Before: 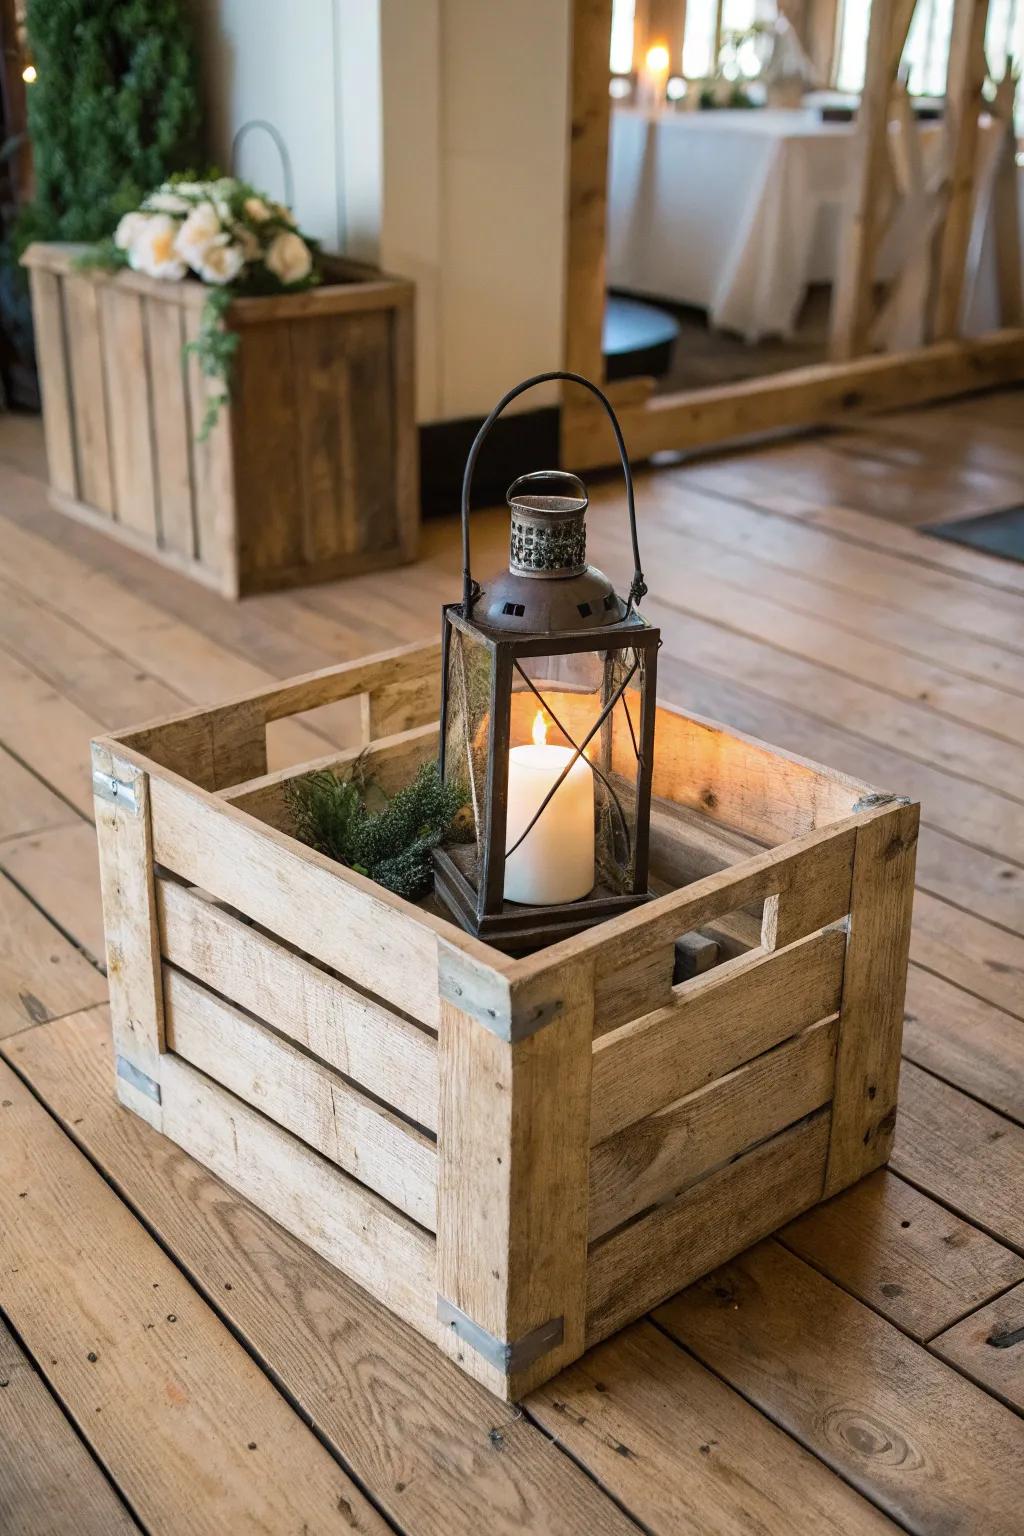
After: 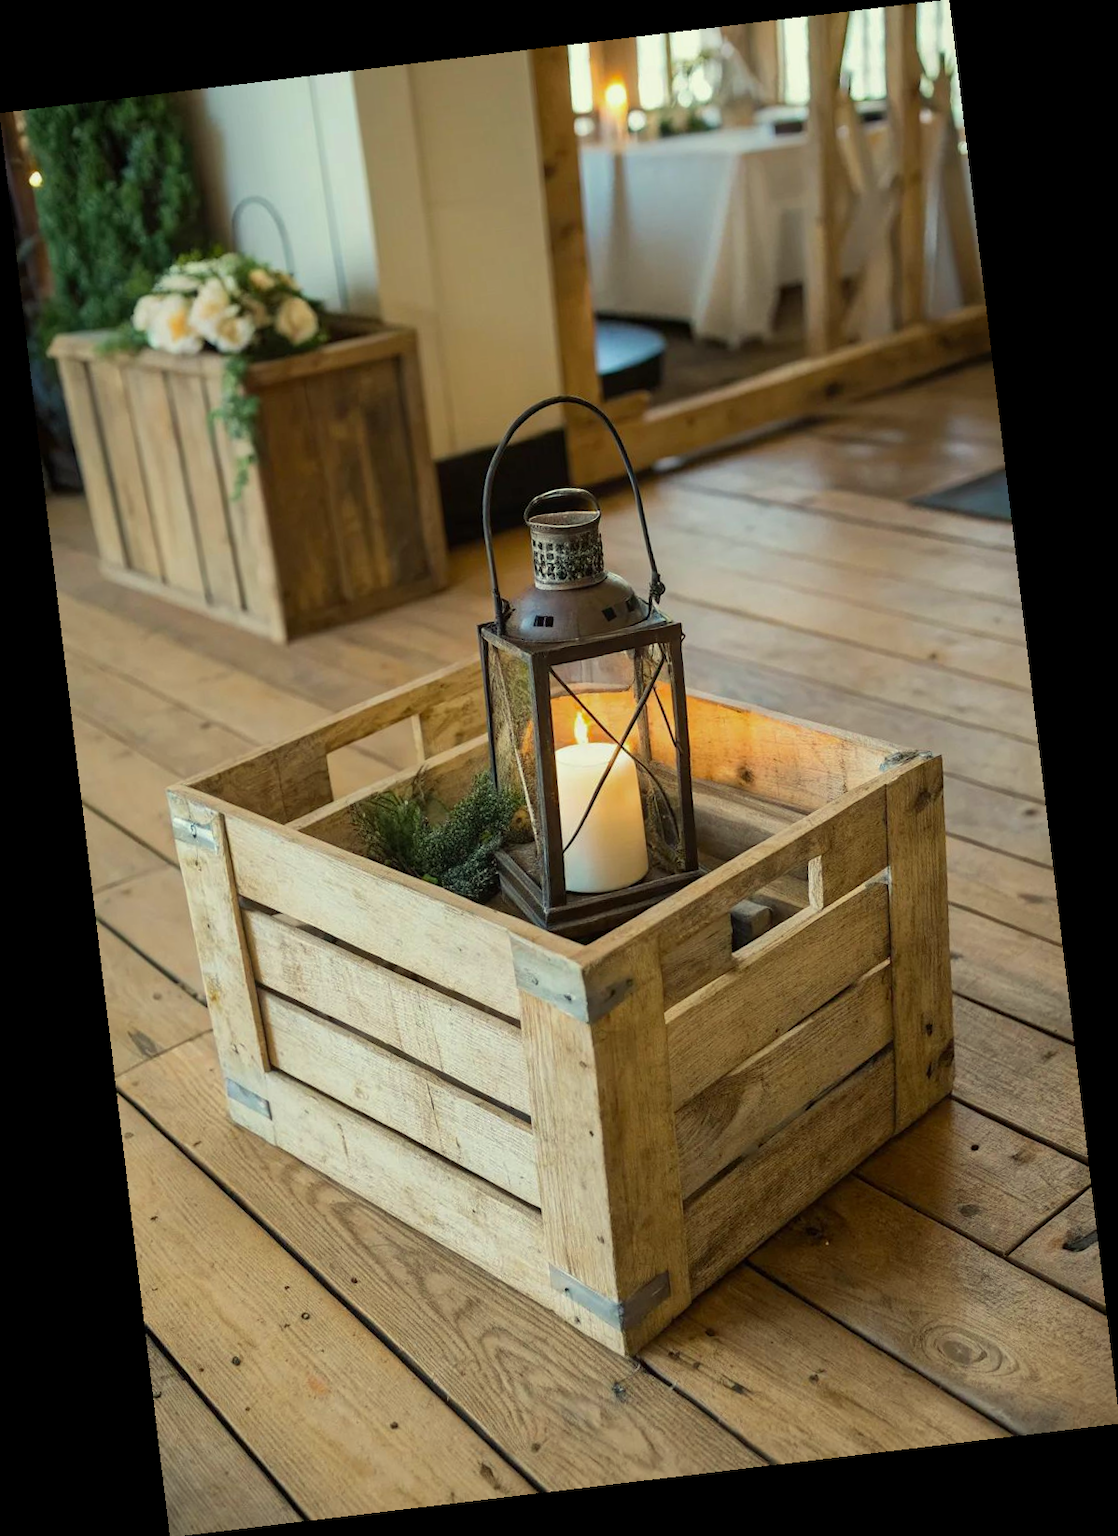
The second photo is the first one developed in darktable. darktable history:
shadows and highlights: shadows 25, white point adjustment -3, highlights -30
color correction: highlights a* -5.94, highlights b* 11.19
rotate and perspective: rotation -6.83°, automatic cropping off
